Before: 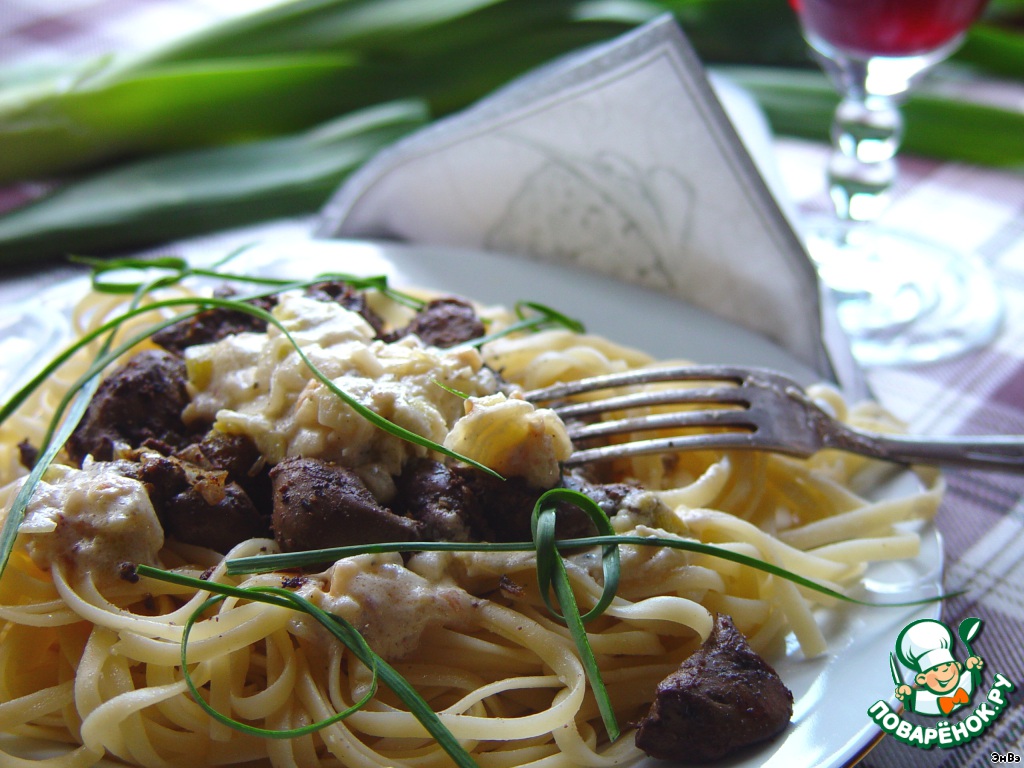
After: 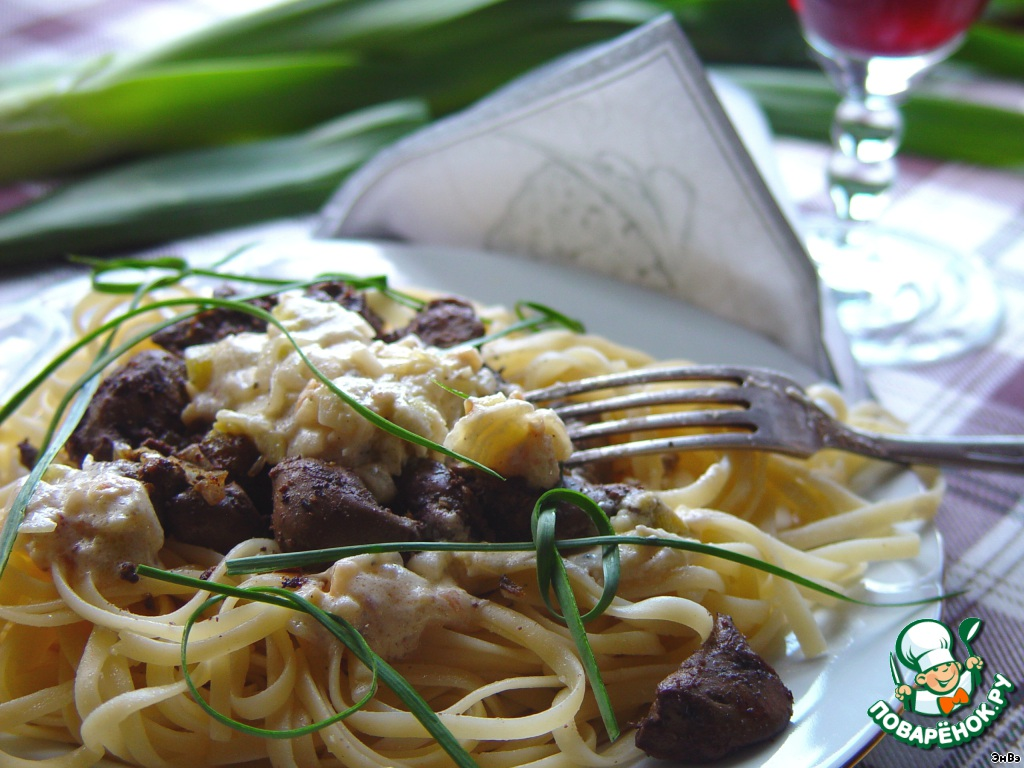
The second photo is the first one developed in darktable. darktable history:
shadows and highlights: shadows 25.72, highlights -24.55
